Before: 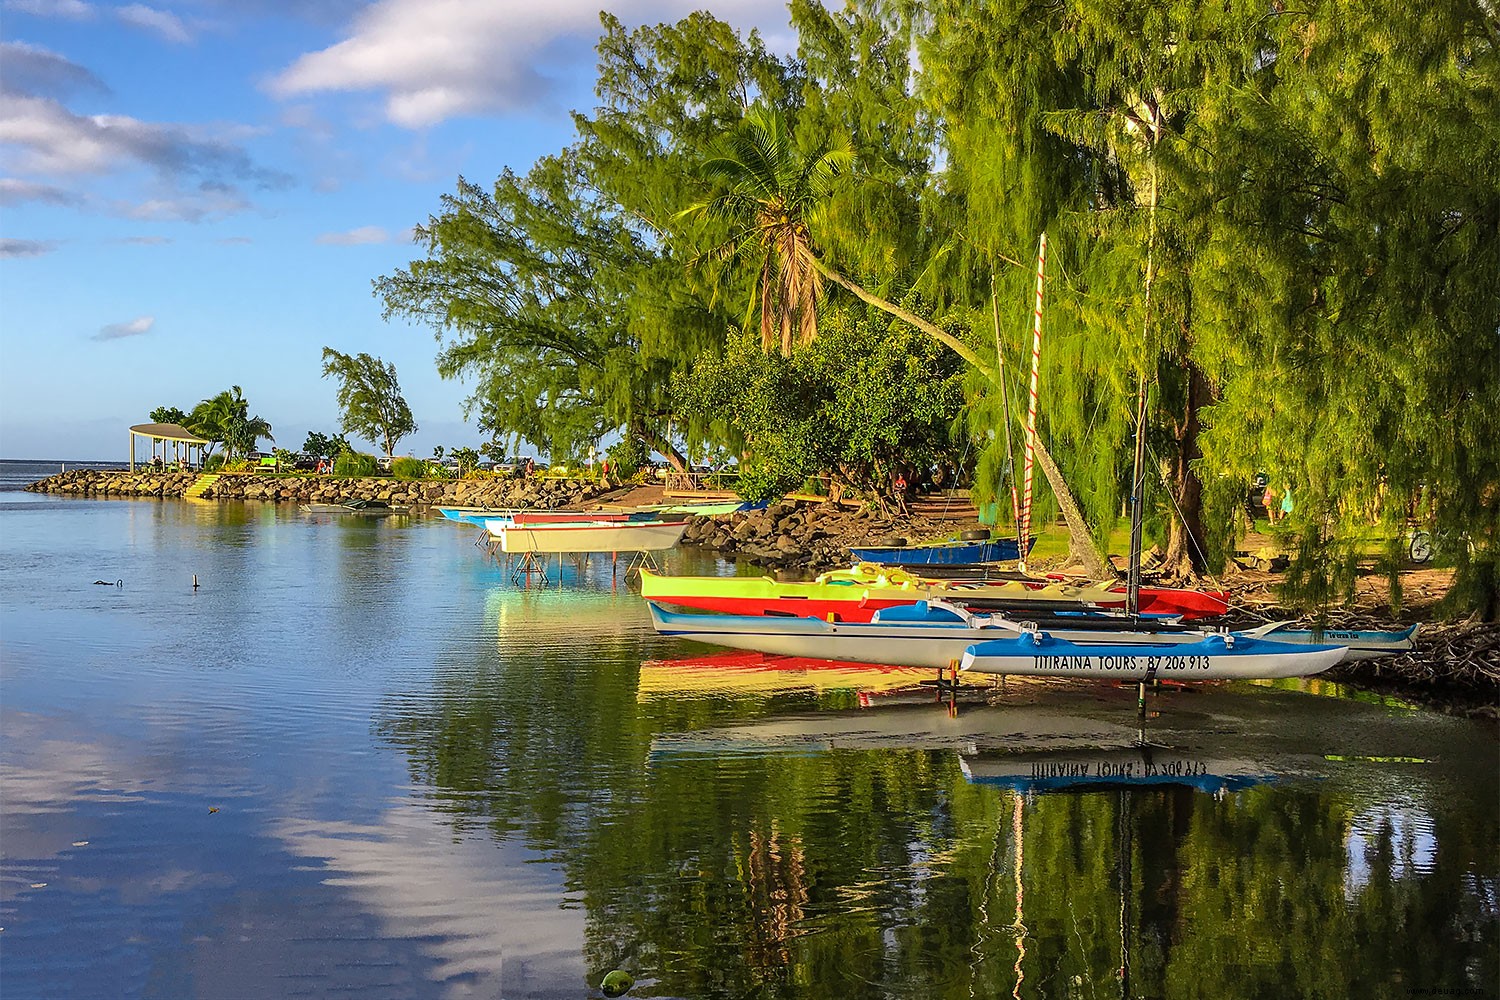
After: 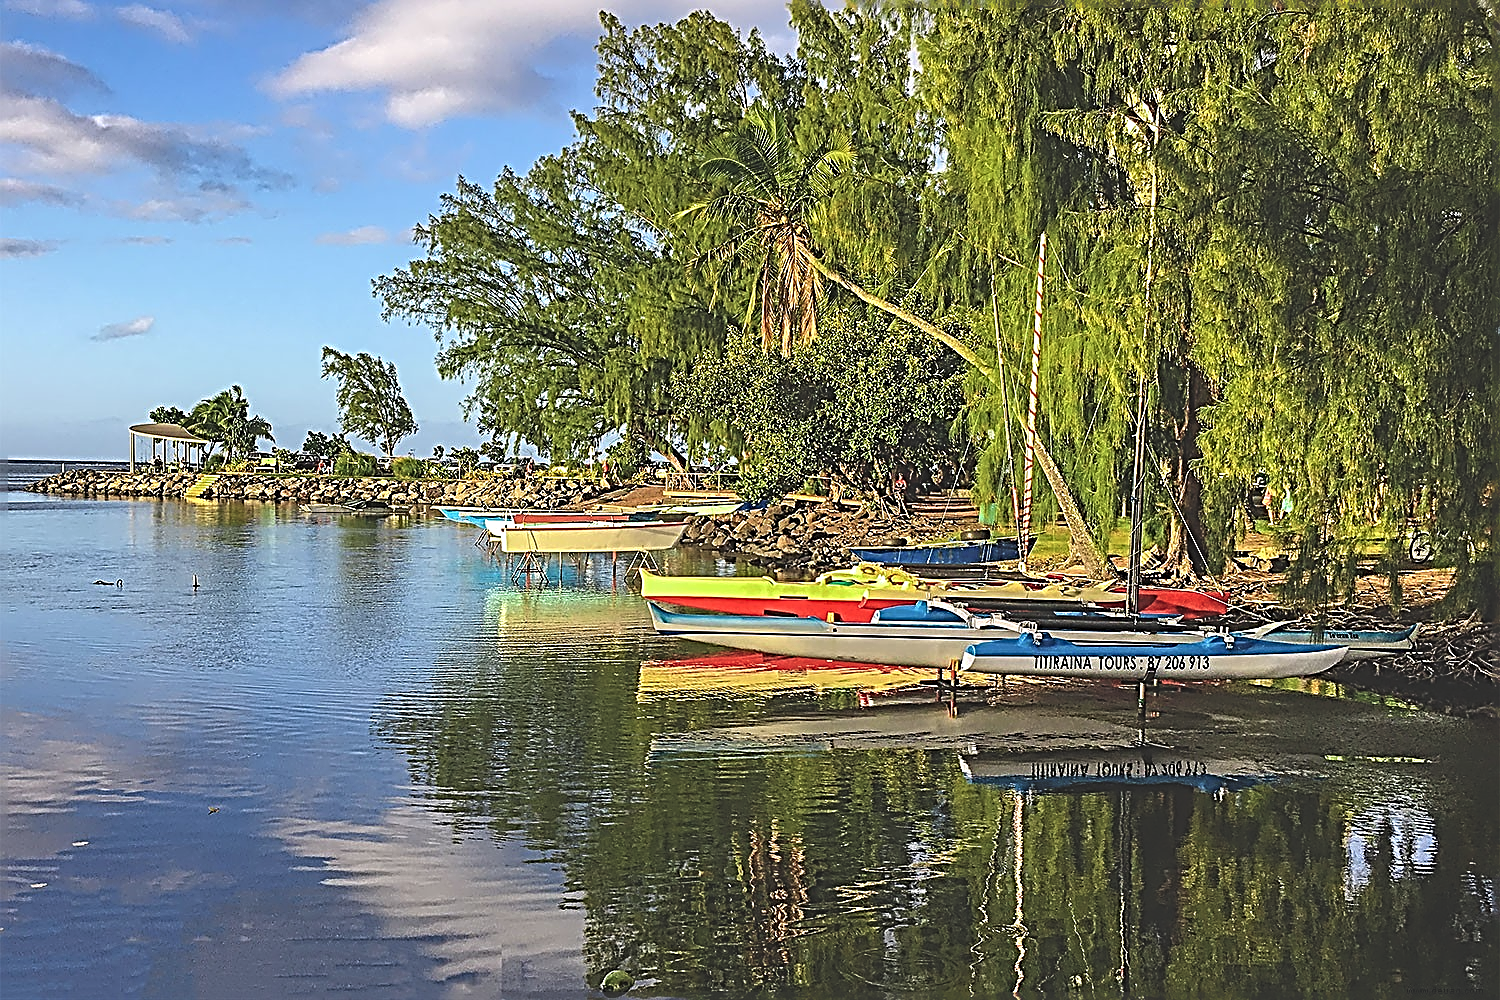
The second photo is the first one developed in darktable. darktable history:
sharpen: radius 3.15, amount 1.742
exposure: black level correction -0.027, compensate highlight preservation false
